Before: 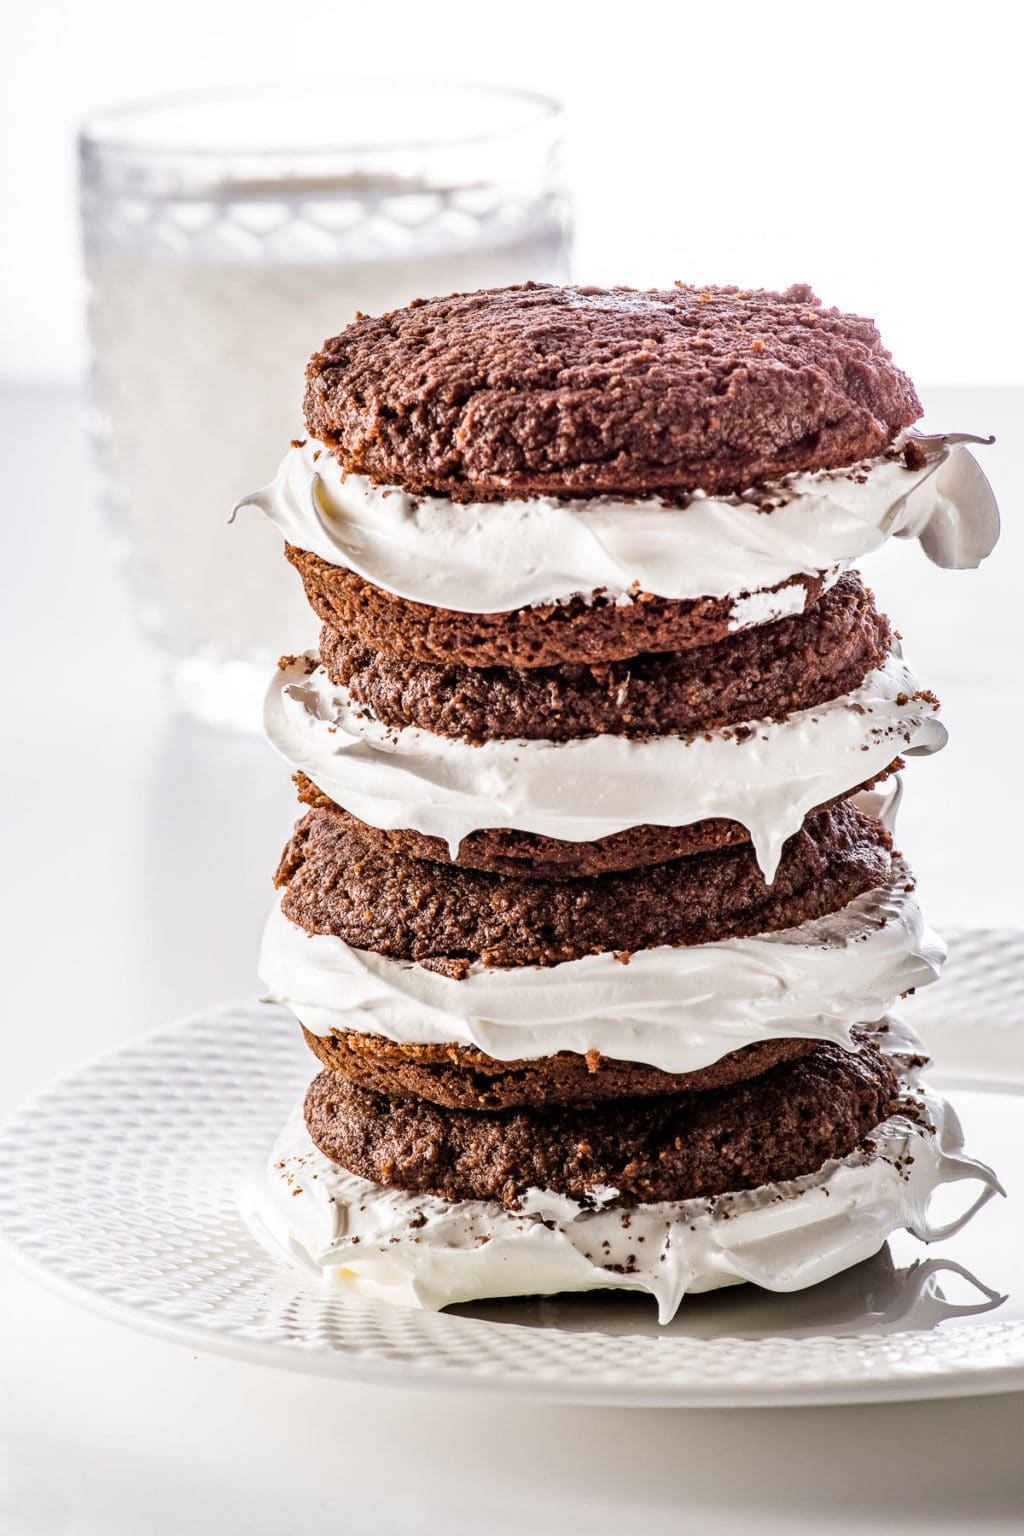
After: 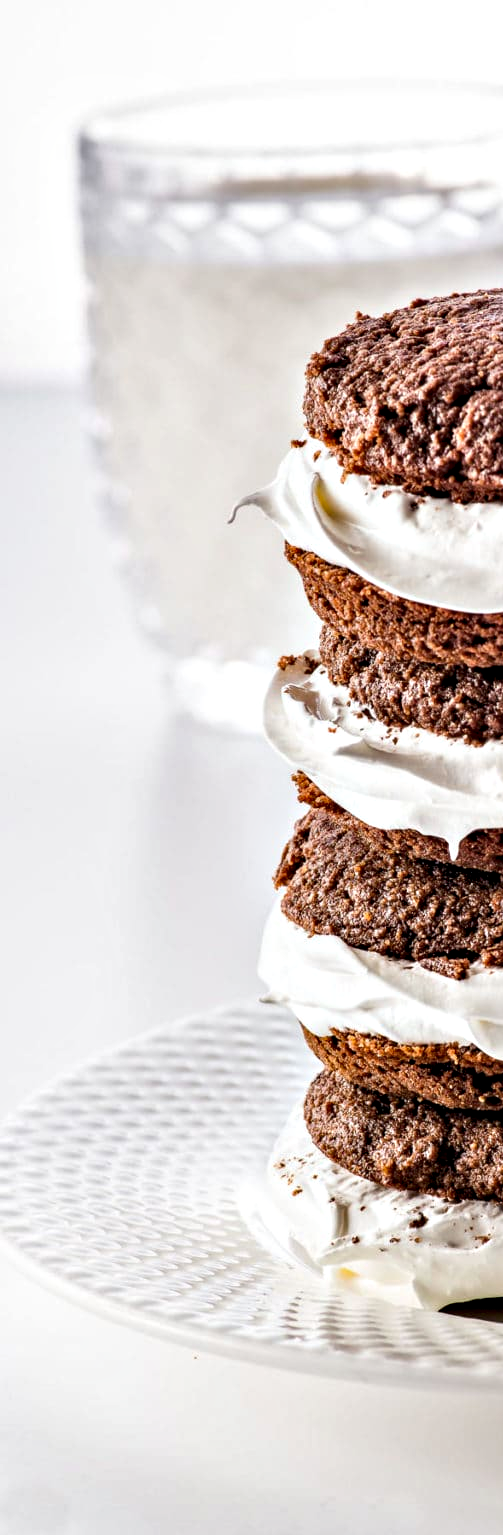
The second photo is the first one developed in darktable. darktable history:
contrast equalizer: octaves 7, y [[0.528, 0.548, 0.563, 0.562, 0.546, 0.526], [0.55 ×6], [0 ×6], [0 ×6], [0 ×6]]
crop and rotate: left 0%, top 0%, right 50.845%
